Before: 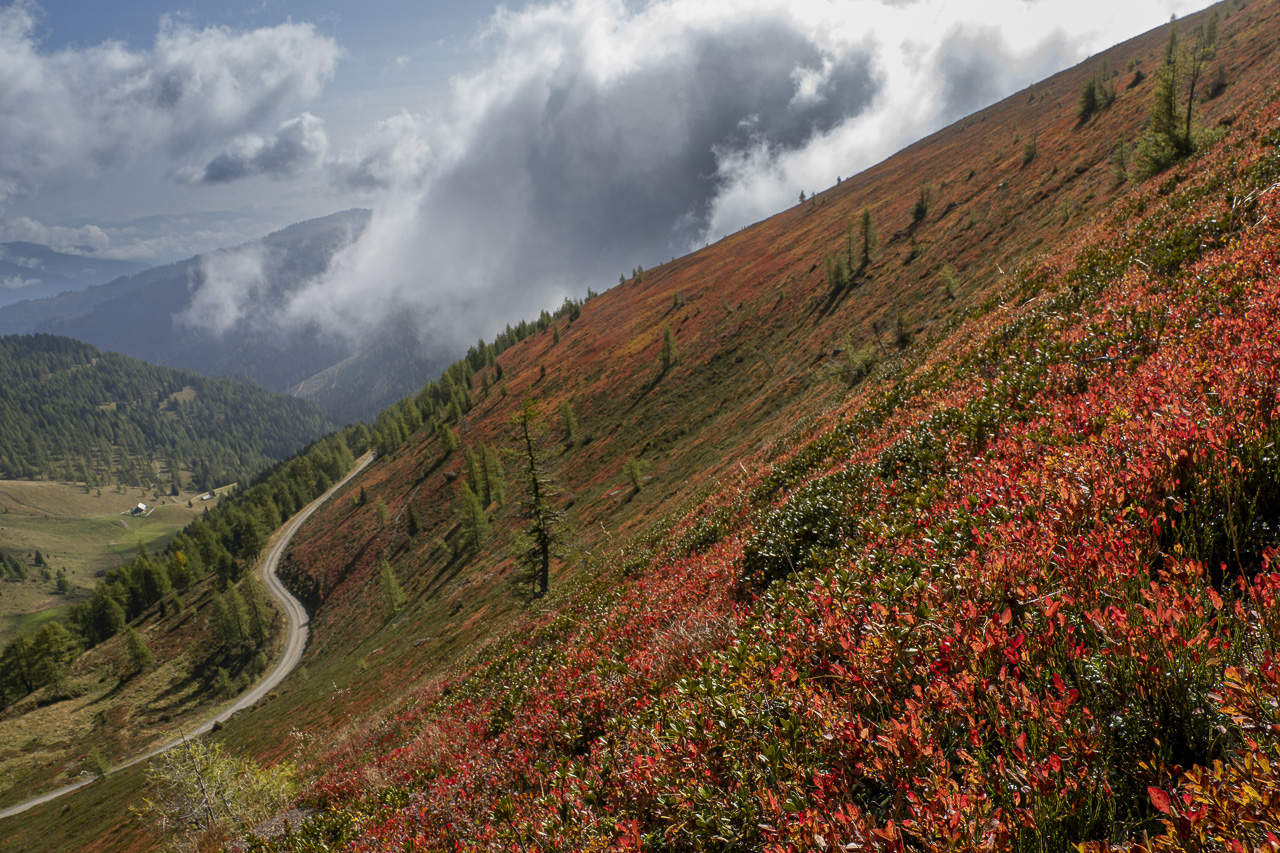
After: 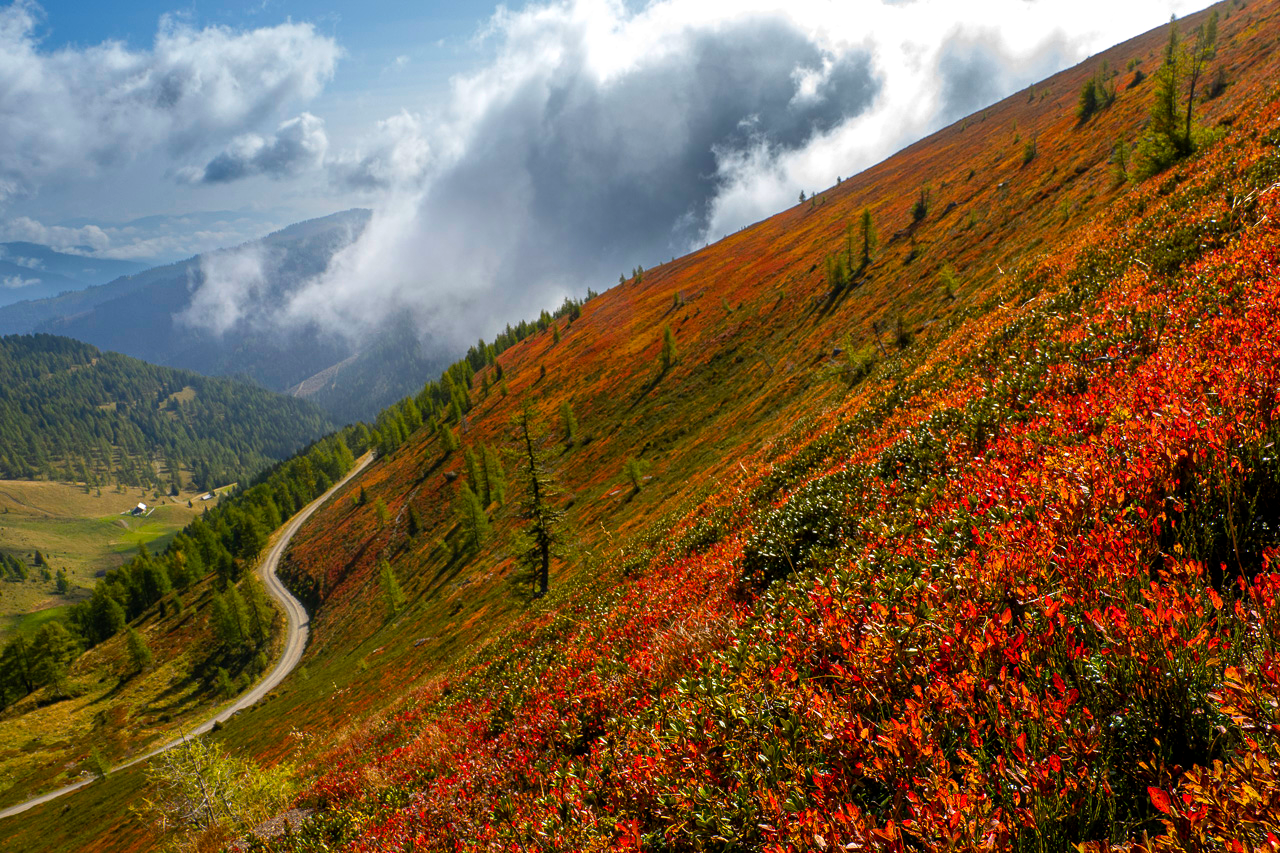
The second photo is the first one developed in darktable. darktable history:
color balance rgb: perceptual saturation grading › global saturation 42.136%, perceptual brilliance grading › highlights 9.786%, perceptual brilliance grading › mid-tones 5.288%, global vibrance 20%
